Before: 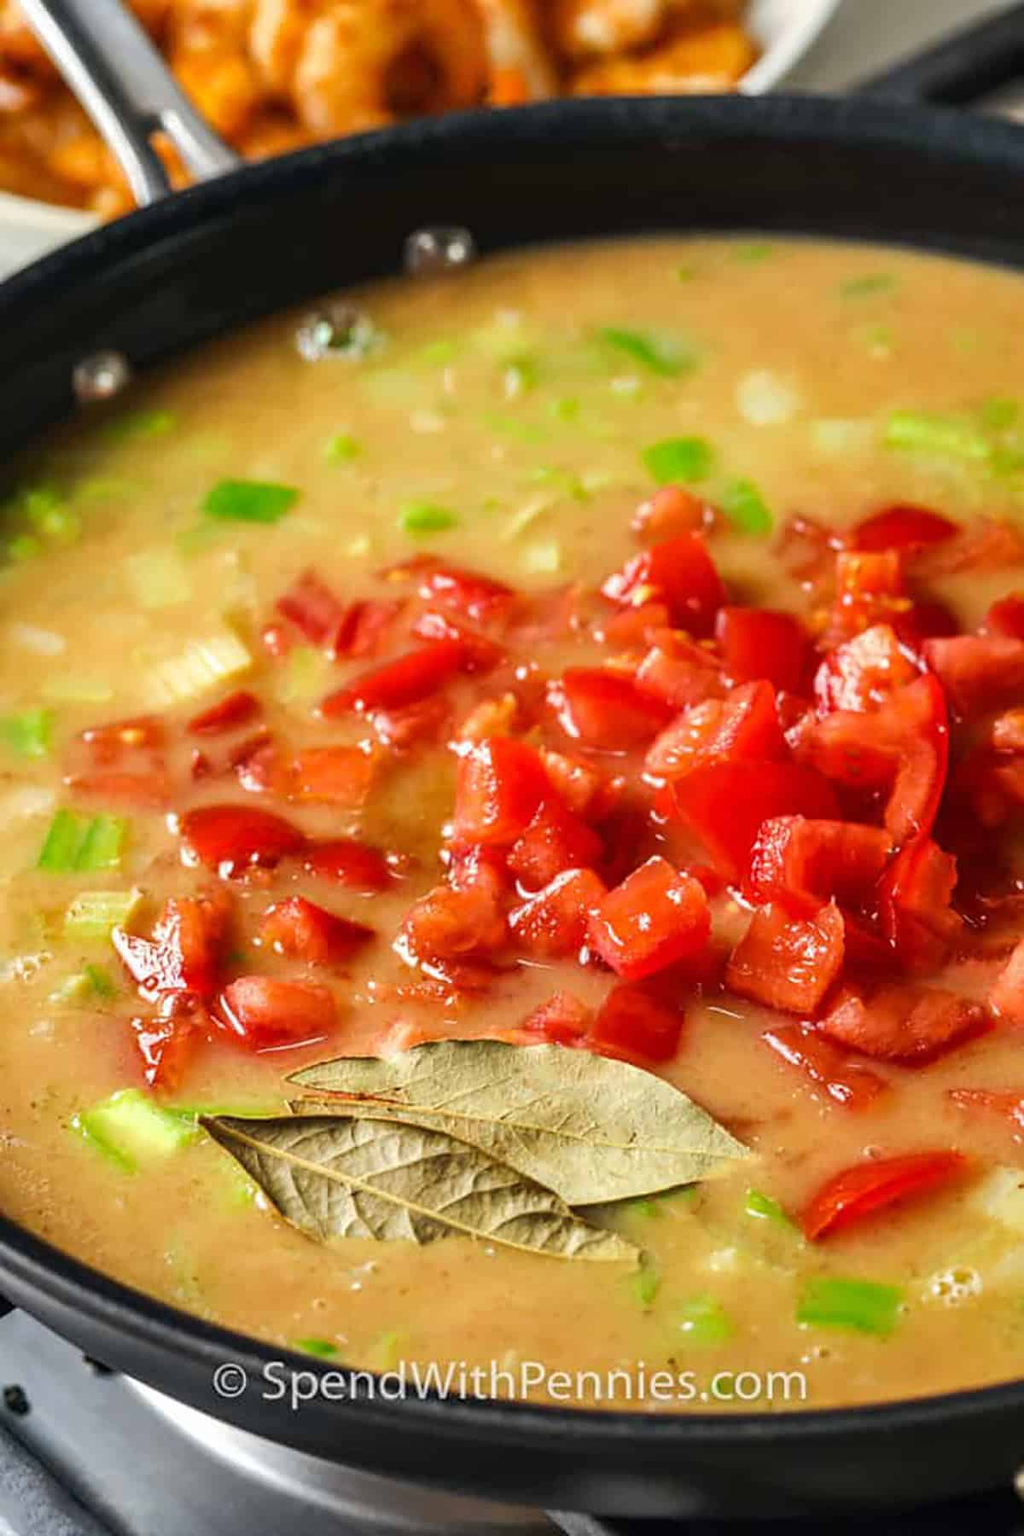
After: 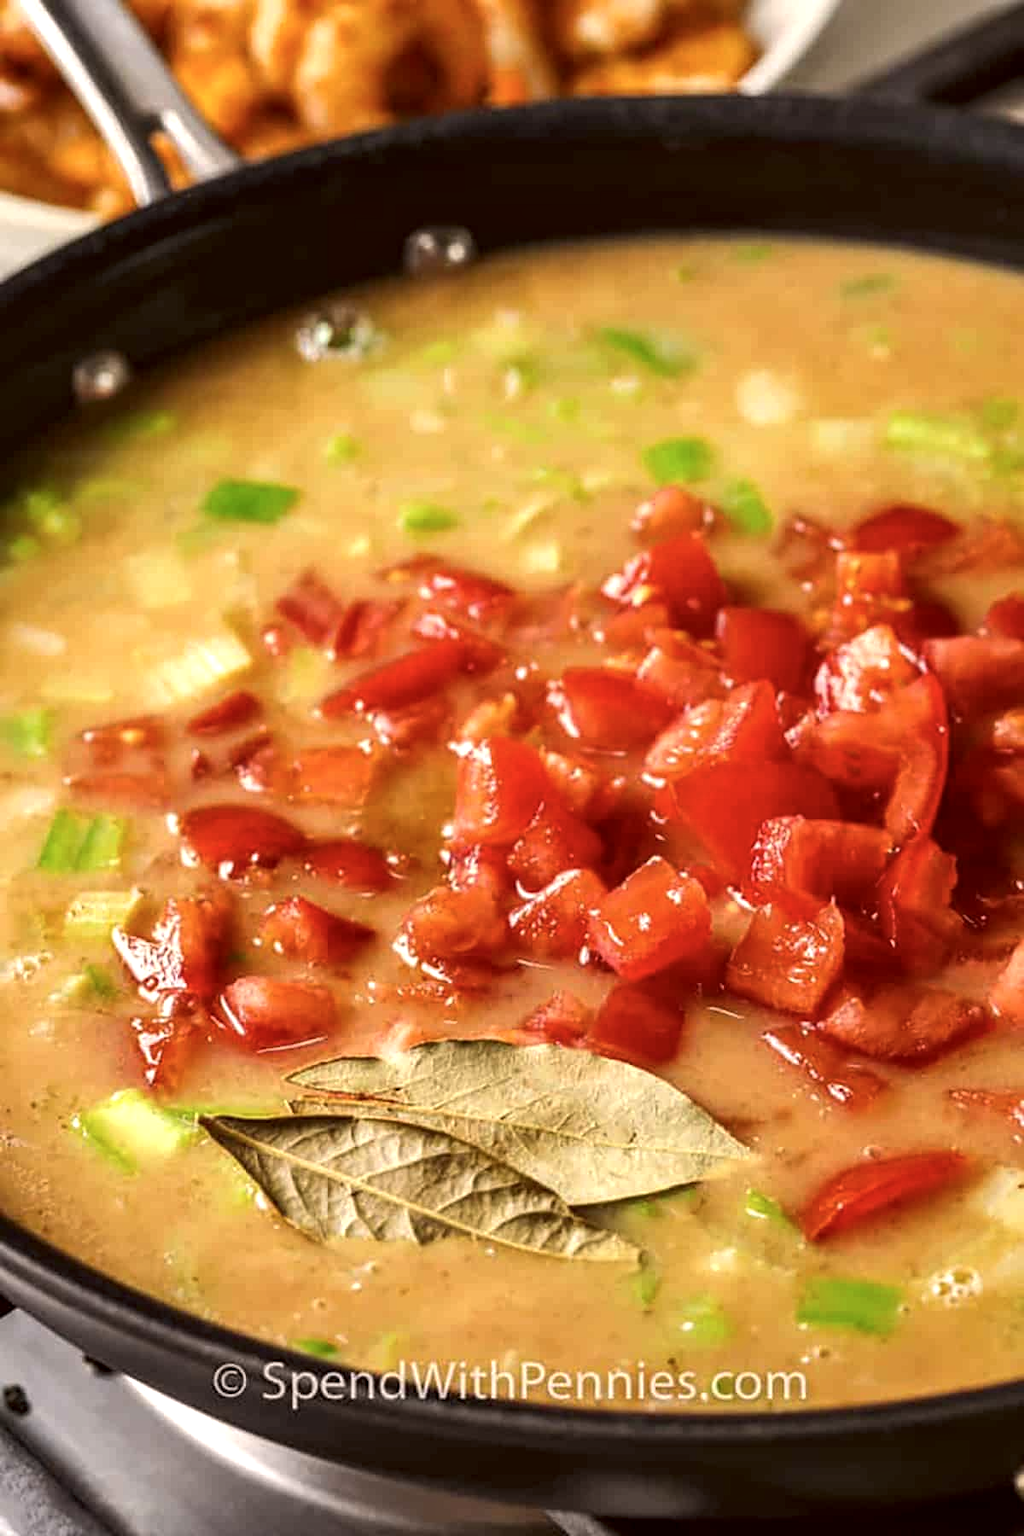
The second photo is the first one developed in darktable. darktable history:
contrast brightness saturation: saturation -0.068
color balance rgb: perceptual saturation grading › global saturation 0.207%, perceptual brilliance grading › highlights 5.513%, perceptual brilliance grading › shadows -9.713%
color correction: highlights a* 6.13, highlights b* 7.52, shadows a* 6.43, shadows b* 7.3, saturation 0.903
local contrast: highlights 100%, shadows 101%, detail 119%, midtone range 0.2
